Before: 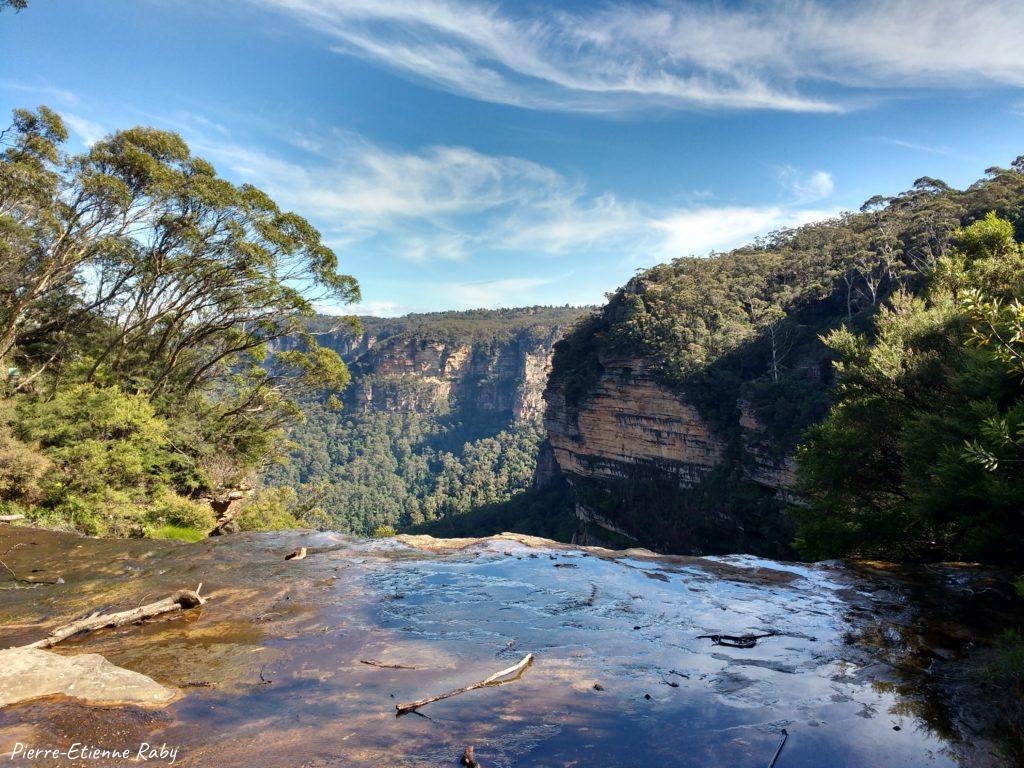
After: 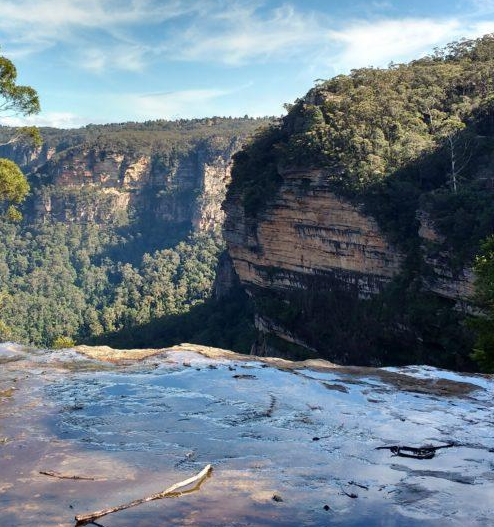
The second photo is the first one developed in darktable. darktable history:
crop: left 31.379%, top 24.658%, right 20.326%, bottom 6.628%
shadows and highlights: shadows 32, highlights -32, soften with gaussian
